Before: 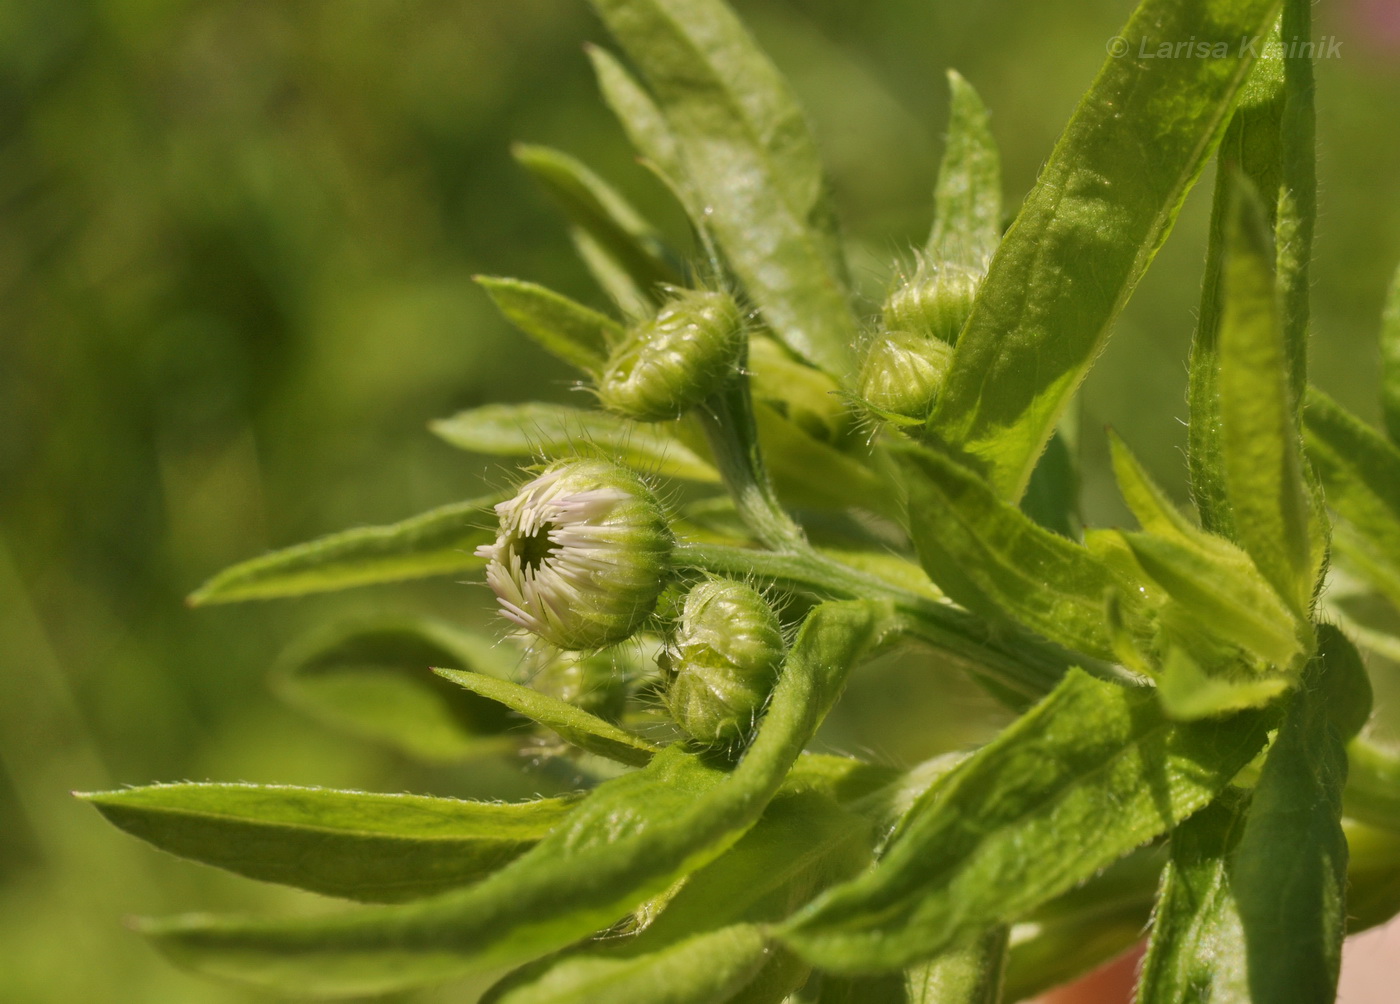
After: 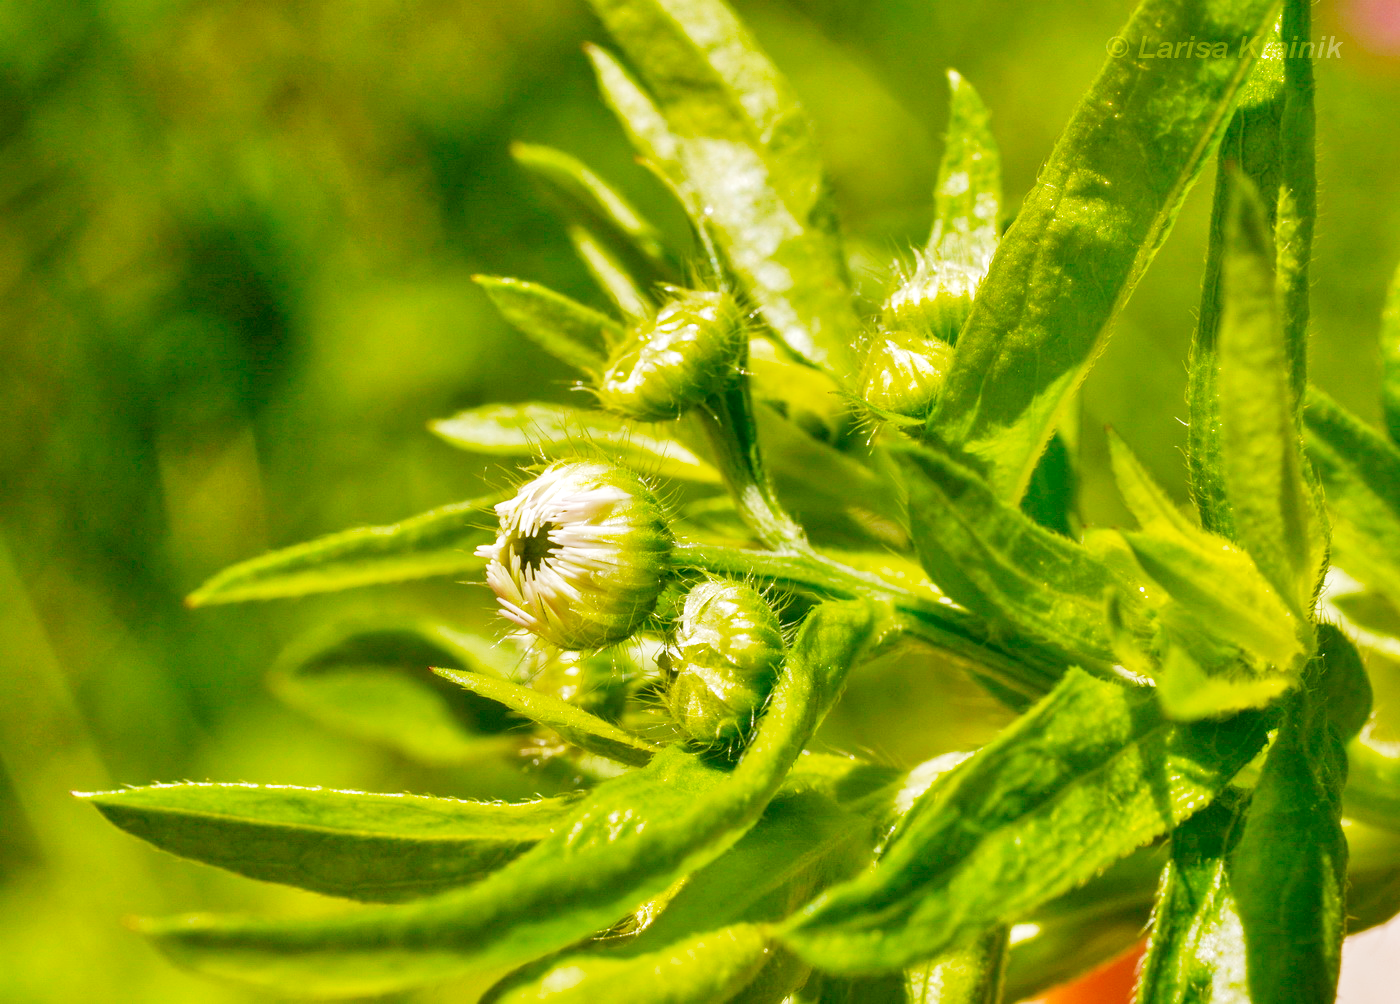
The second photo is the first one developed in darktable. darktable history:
color balance: output saturation 120%
filmic rgb: middle gray luminance 9.23%, black relative exposure -10.55 EV, white relative exposure 3.45 EV, threshold 6 EV, target black luminance 0%, hardness 5.98, latitude 59.69%, contrast 1.087, highlights saturation mix 5%, shadows ↔ highlights balance 29.23%, add noise in highlights 0, preserve chrominance no, color science v3 (2019), use custom middle-gray values true, iterations of high-quality reconstruction 0, contrast in highlights soft, enable highlight reconstruction true
local contrast: on, module defaults
